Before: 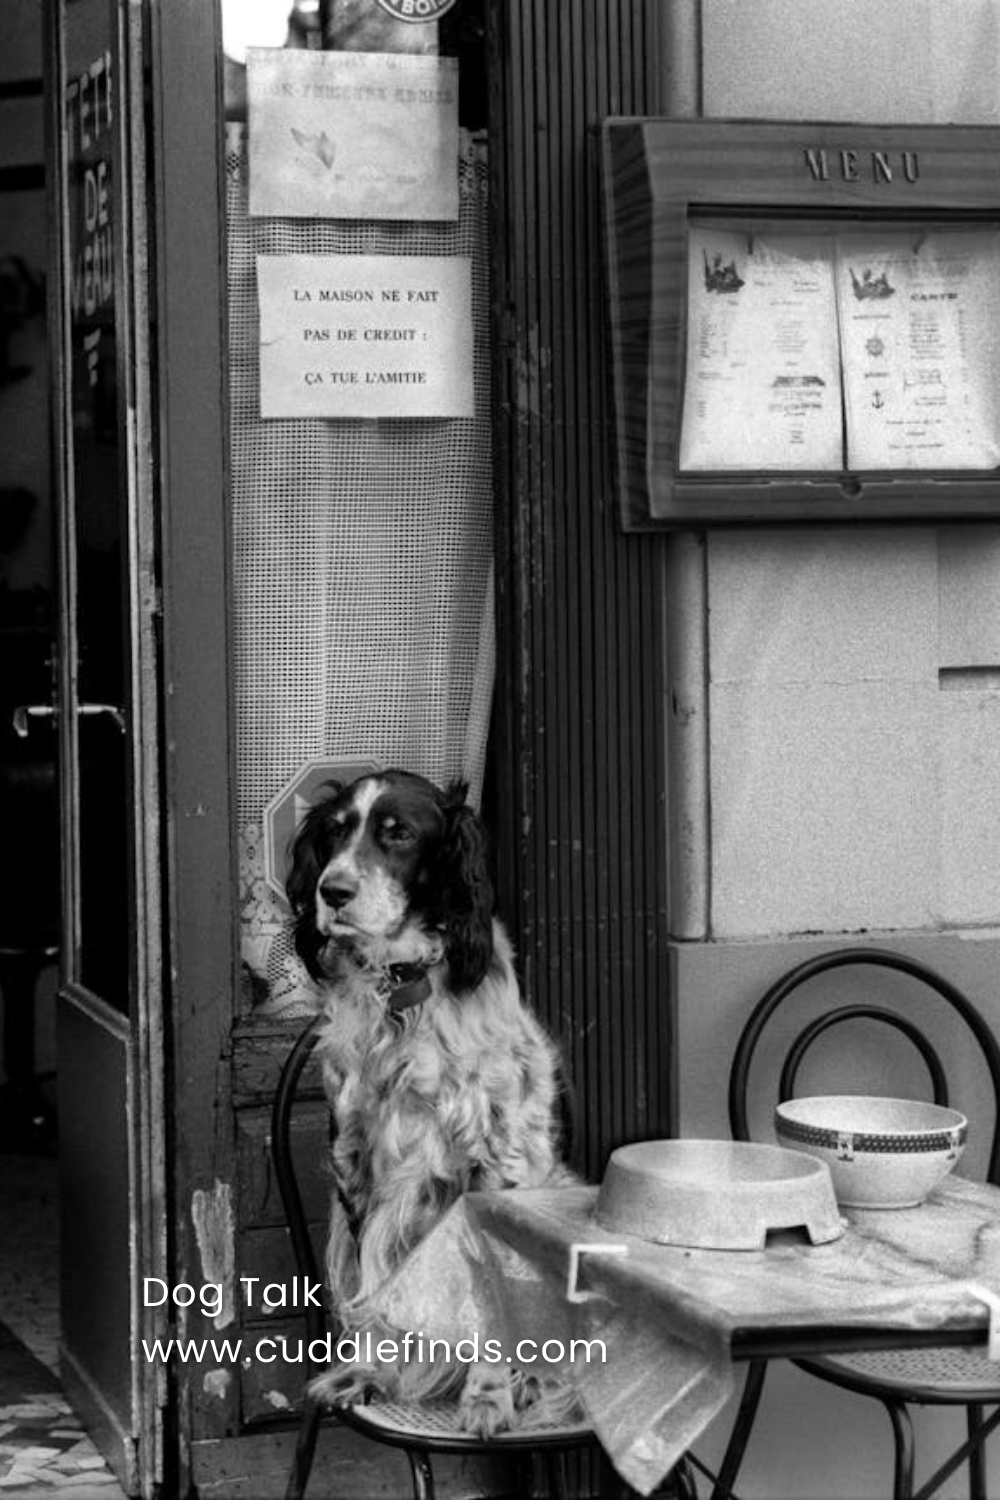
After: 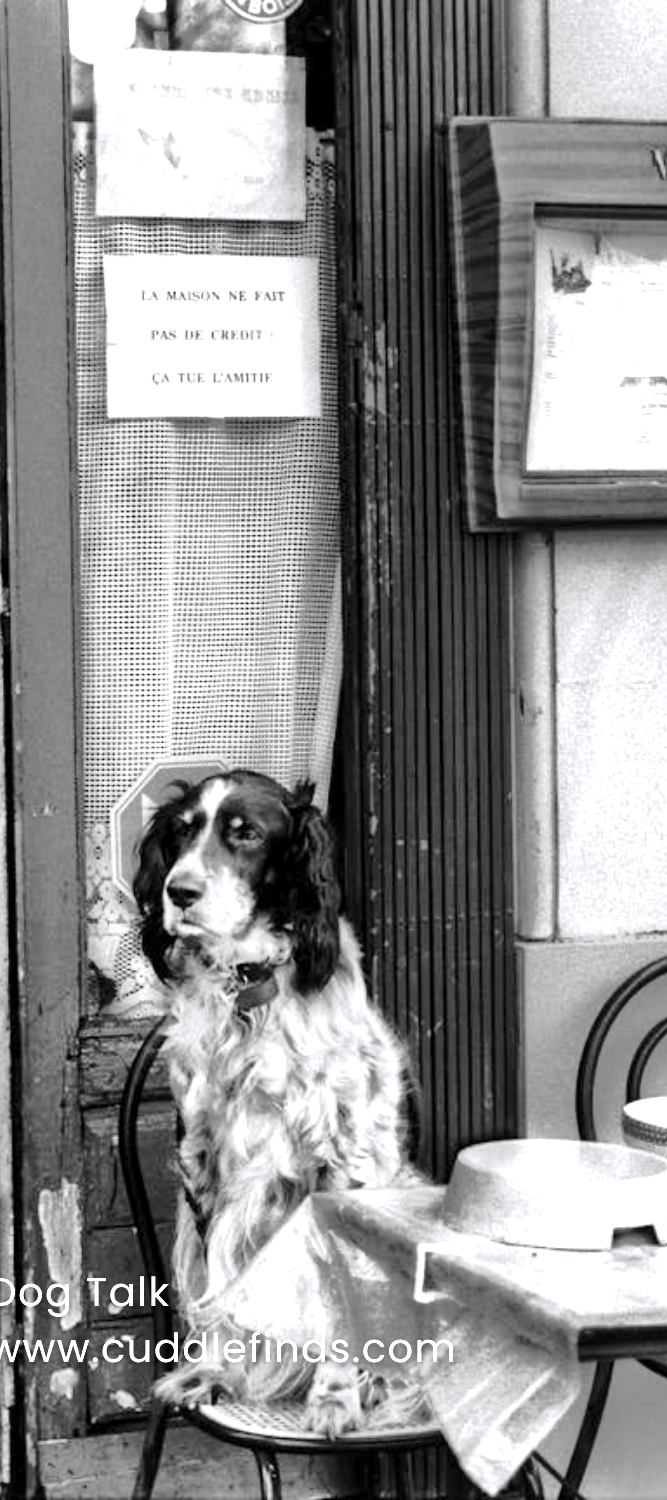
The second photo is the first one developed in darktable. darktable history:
color calibration: illuminant as shot in camera, x 0.358, y 0.373, temperature 4628.91 K
crop: left 15.387%, right 17.816%
exposure: exposure 1.15 EV, compensate highlight preservation false
shadows and highlights: shadows 39.56, highlights -59.92
local contrast: mode bilateral grid, contrast 31, coarseness 26, midtone range 0.2
tone curve: curves: ch0 [(0, 0.008) (0.107, 0.083) (0.283, 0.287) (0.429, 0.51) (0.607, 0.739) (0.789, 0.893) (0.998, 0.978)]; ch1 [(0, 0) (0.323, 0.339) (0.438, 0.427) (0.478, 0.484) (0.502, 0.502) (0.527, 0.525) (0.571, 0.579) (0.608, 0.629) (0.669, 0.704) (0.859, 0.899) (1, 1)]; ch2 [(0, 0) (0.33, 0.347) (0.421, 0.456) (0.473, 0.498) (0.502, 0.504) (0.522, 0.524) (0.549, 0.567) (0.593, 0.626) (0.676, 0.724) (1, 1)], color space Lab, independent channels, preserve colors none
